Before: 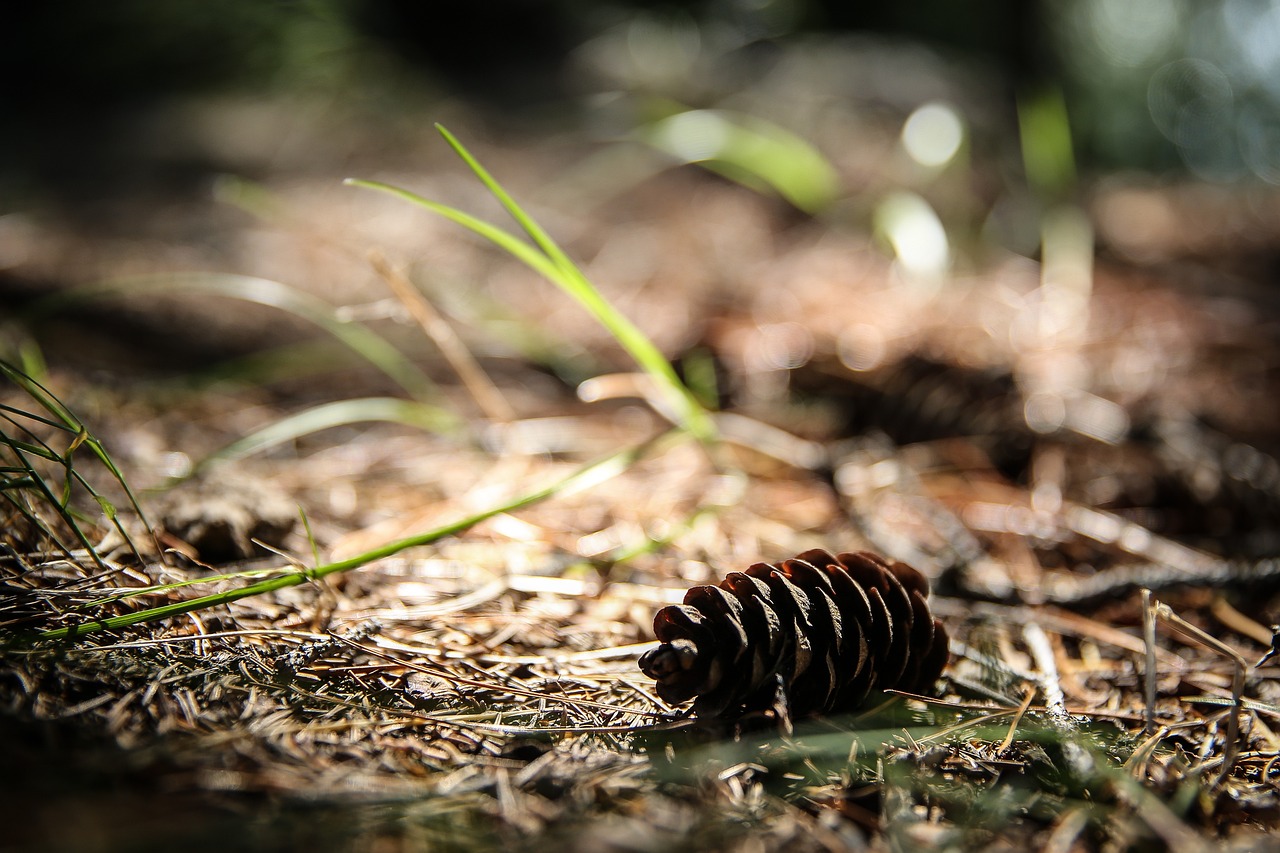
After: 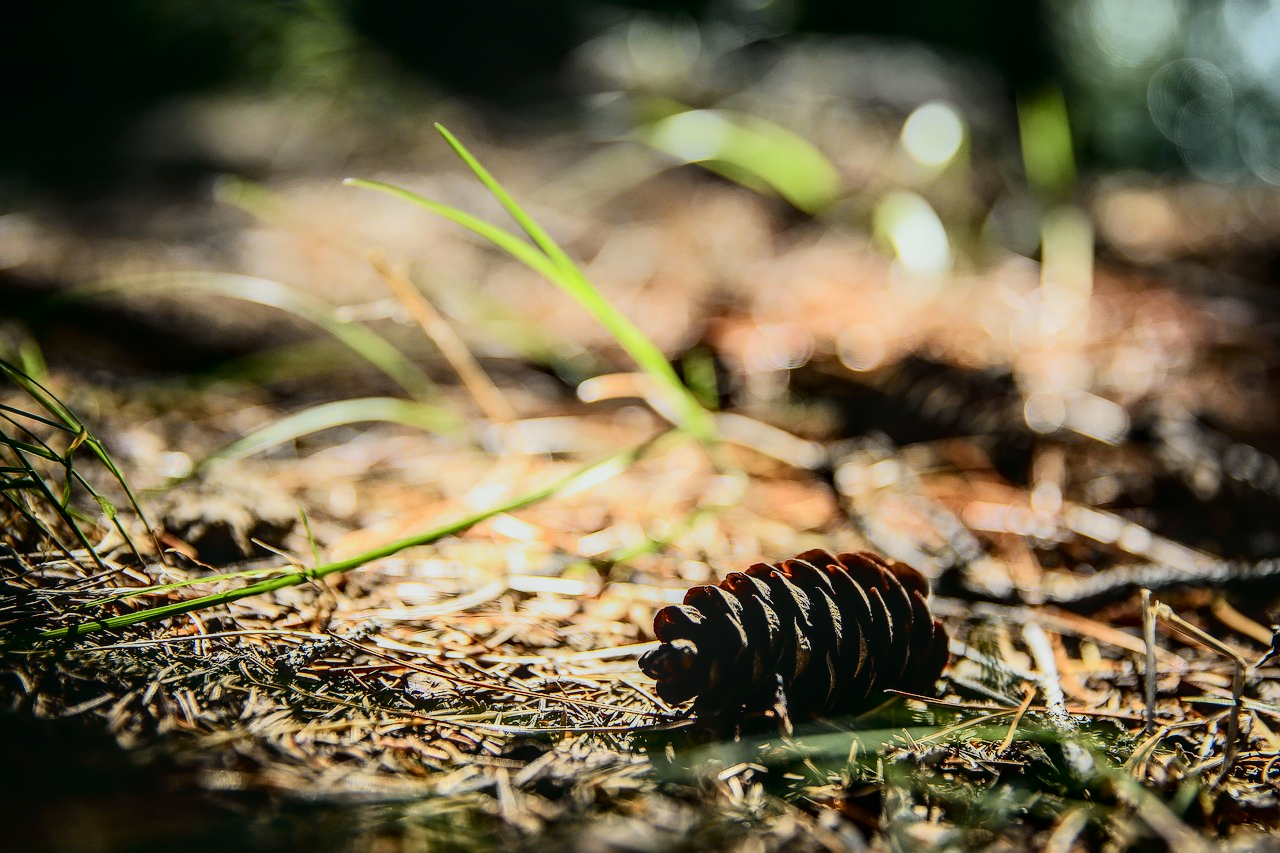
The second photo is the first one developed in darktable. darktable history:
local contrast: on, module defaults
tone curve: curves: ch0 [(0, 0.017) (0.091, 0.046) (0.298, 0.287) (0.439, 0.482) (0.64, 0.729) (0.785, 0.817) (0.995, 0.917)]; ch1 [(0, 0) (0.384, 0.365) (0.463, 0.447) (0.486, 0.474) (0.503, 0.497) (0.526, 0.52) (0.555, 0.564) (0.578, 0.595) (0.638, 0.644) (0.766, 0.773) (1, 1)]; ch2 [(0, 0) (0.374, 0.344) (0.449, 0.434) (0.501, 0.501) (0.528, 0.519) (0.569, 0.589) (0.61, 0.646) (0.666, 0.688) (1, 1)], color space Lab, independent channels, preserve colors none
